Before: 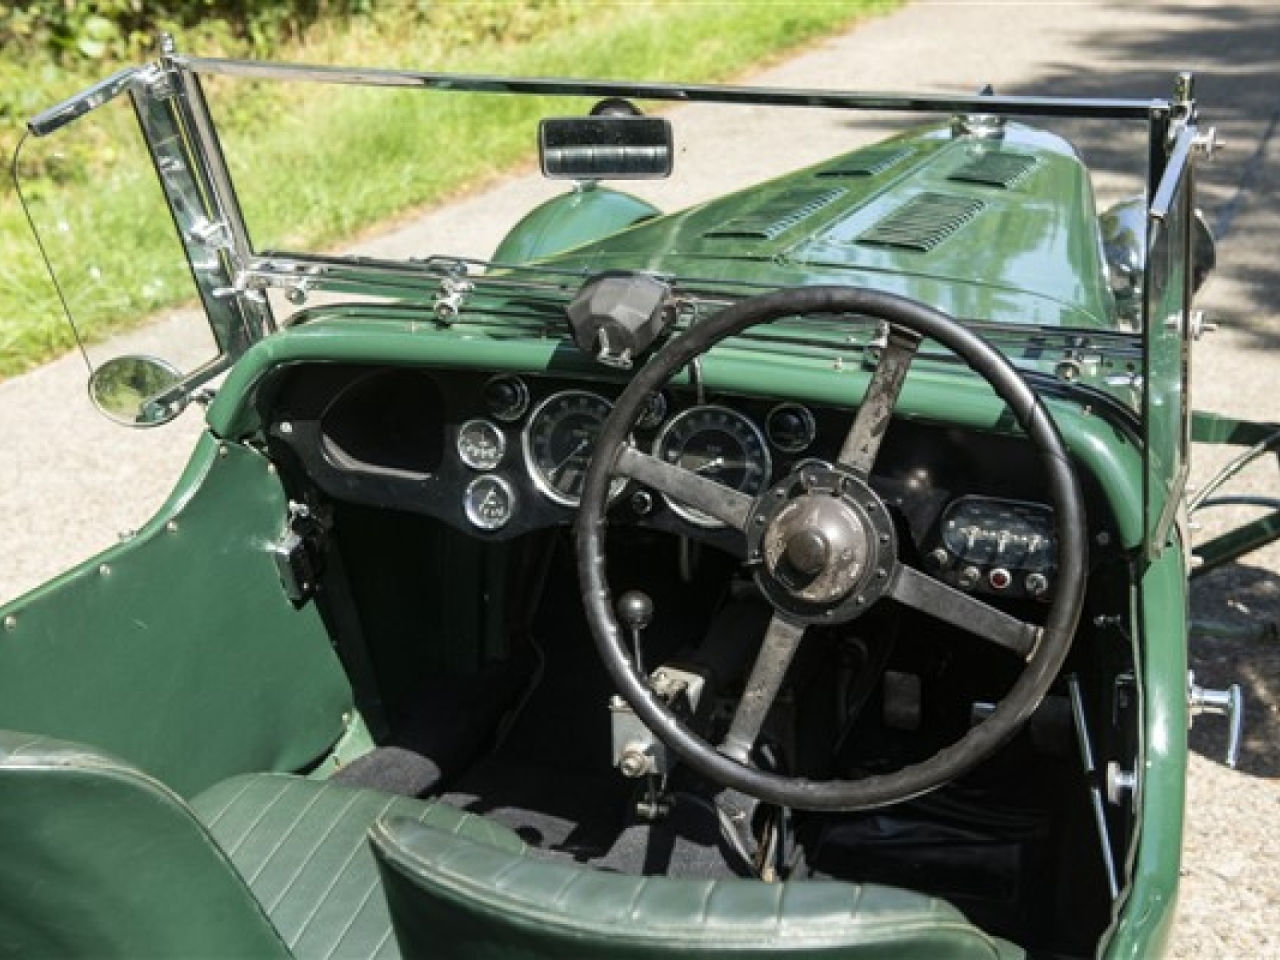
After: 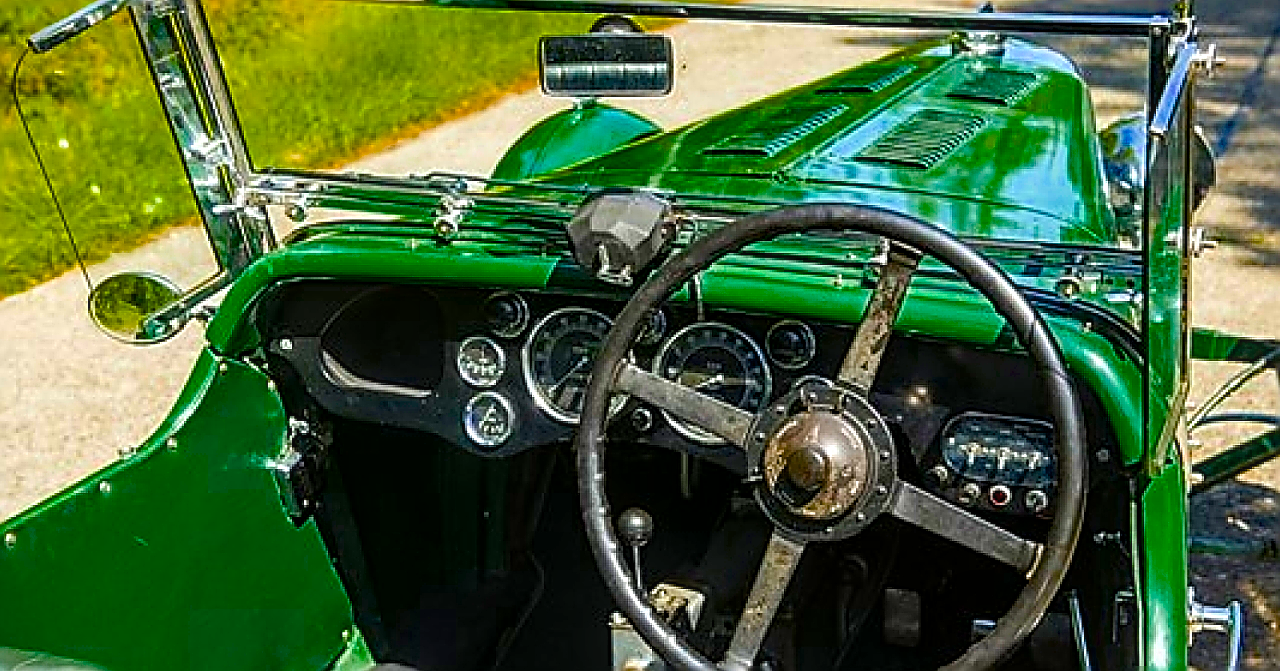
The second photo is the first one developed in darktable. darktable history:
color balance rgb: linear chroma grading › global chroma 15.616%, perceptual saturation grading › global saturation 63.928%, perceptual saturation grading › highlights 58.902%, perceptual saturation grading › mid-tones 49.646%, perceptual saturation grading › shadows 49.369%, saturation formula JzAzBz (2021)
crop and rotate: top 8.749%, bottom 21.261%
sharpen: amount 1.989
vignetting: fall-off start 97.13%, brightness -0.193, saturation -0.311, width/height ratio 1.186
local contrast: on, module defaults
